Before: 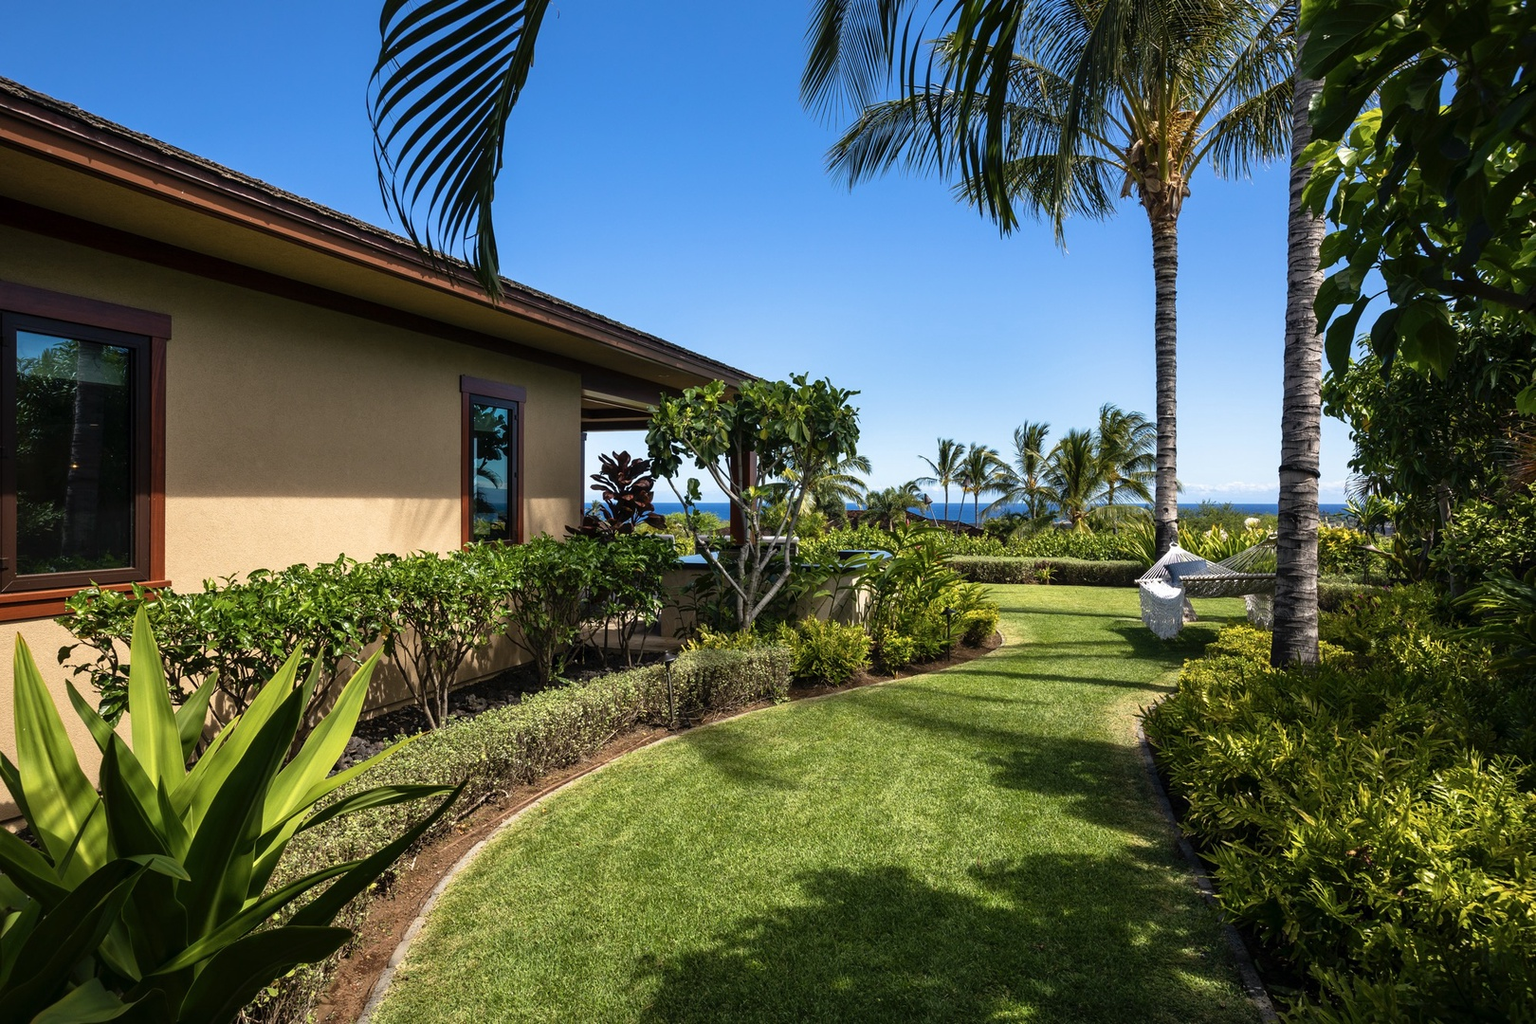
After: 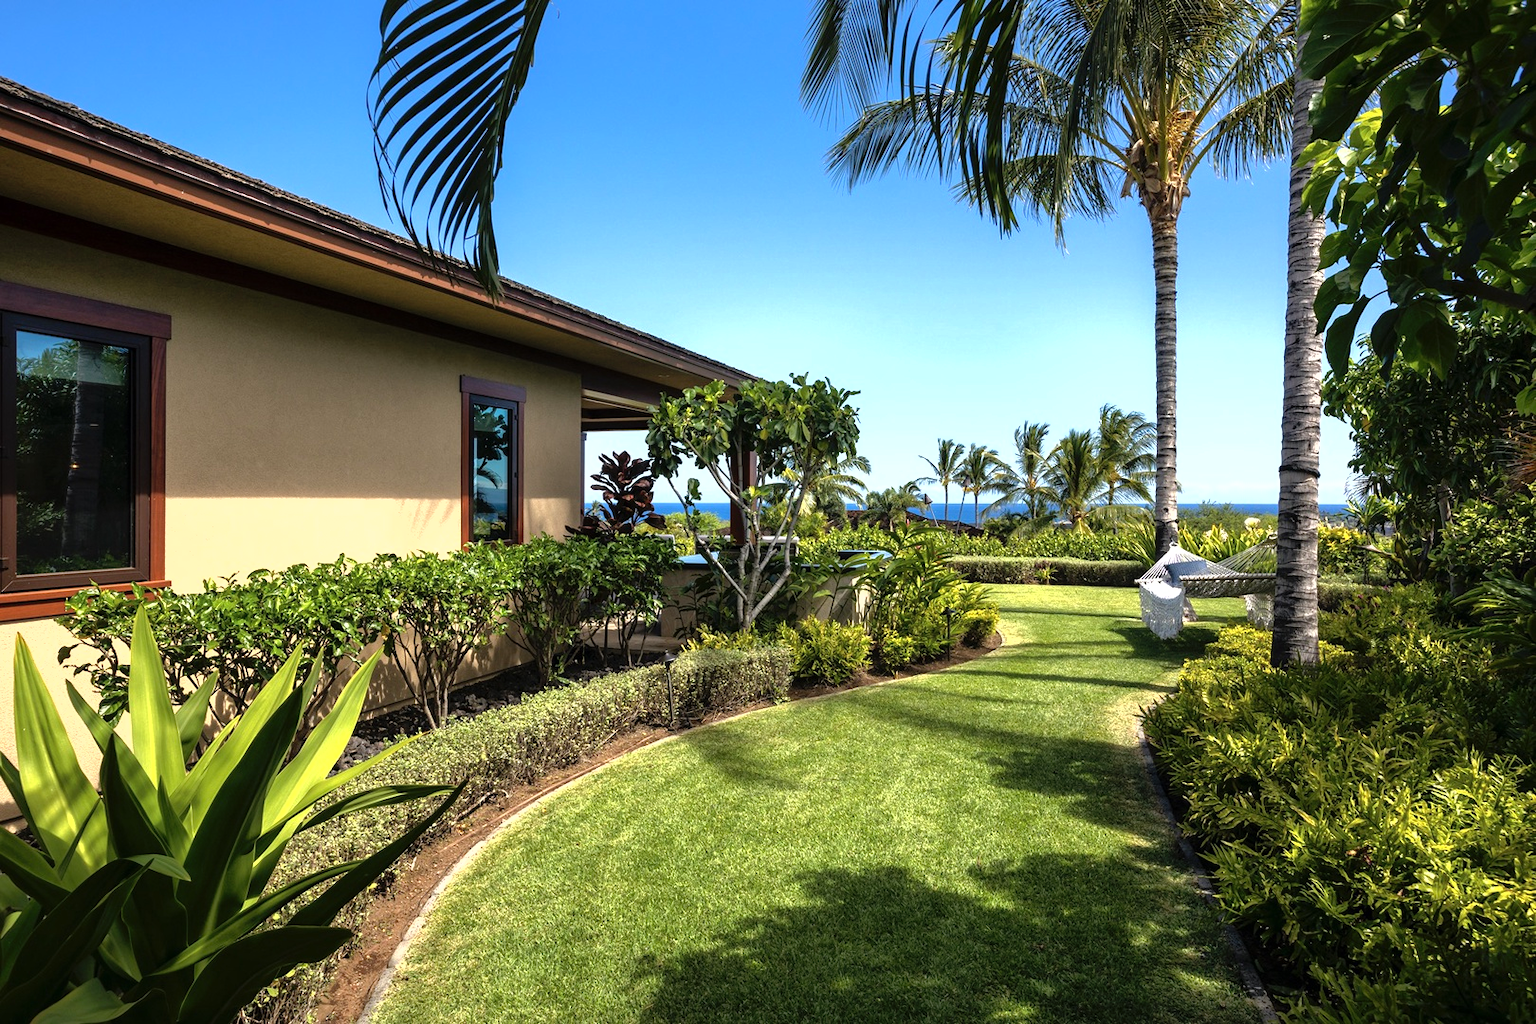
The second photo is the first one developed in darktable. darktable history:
tone equalizer: -8 EV -0.773 EV, -7 EV -0.726 EV, -6 EV -0.628 EV, -5 EV -0.402 EV, -3 EV 0.398 EV, -2 EV 0.6 EV, -1 EV 0.696 EV, +0 EV 0.754 EV, mask exposure compensation -0.491 EV
shadows and highlights: highlights color adjustment 0.729%
exposure: exposure 0.133 EV, compensate highlight preservation false
